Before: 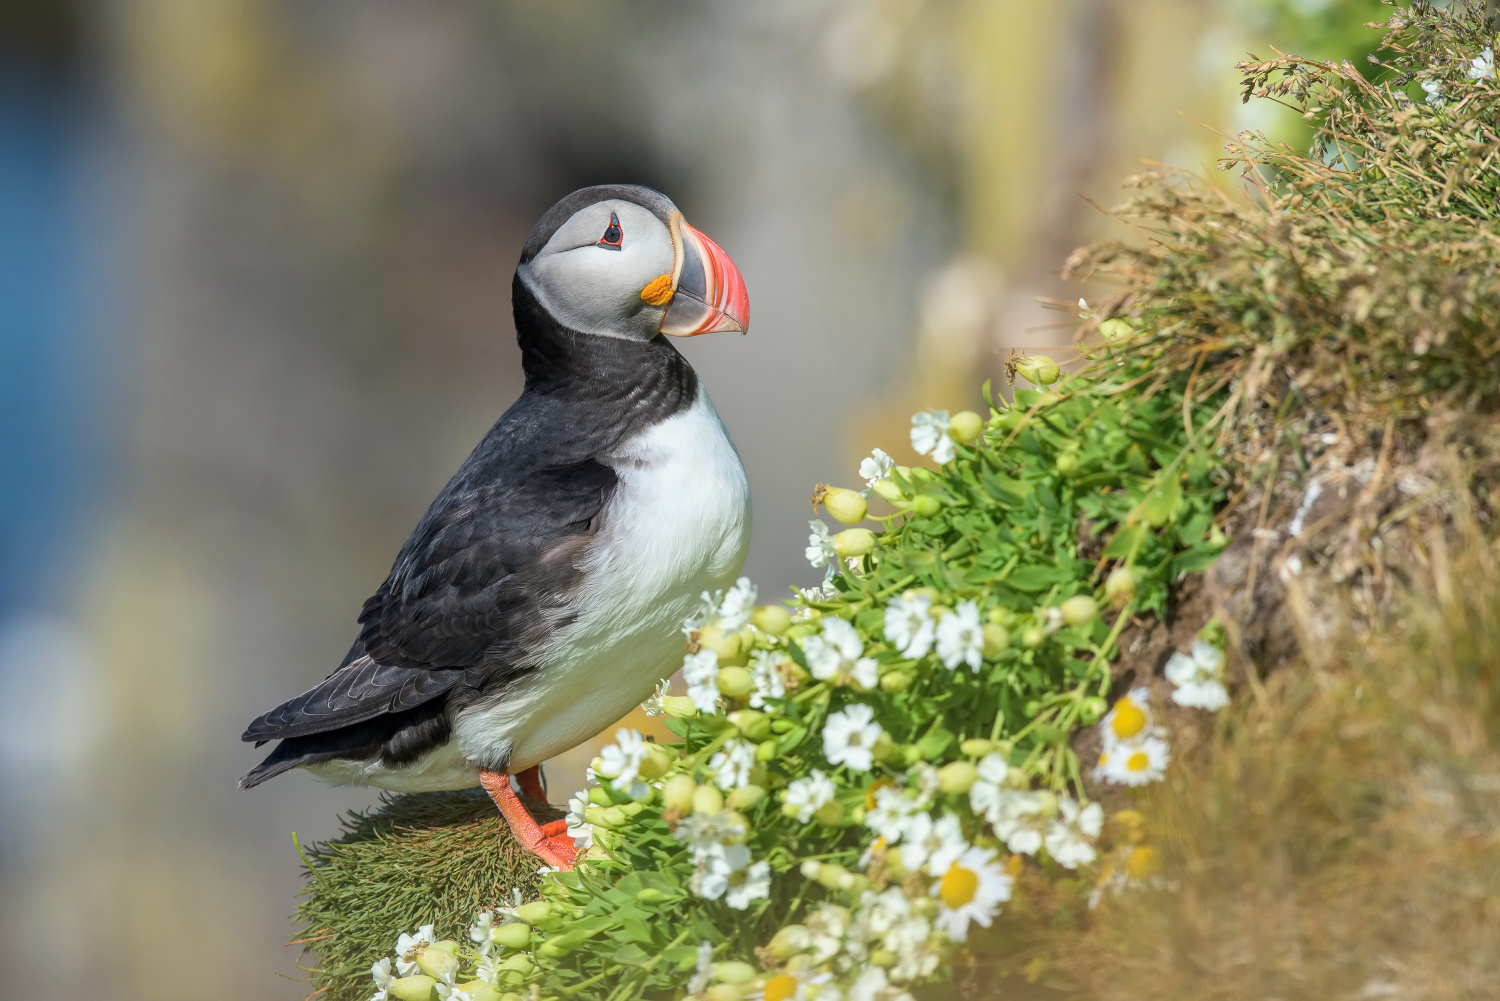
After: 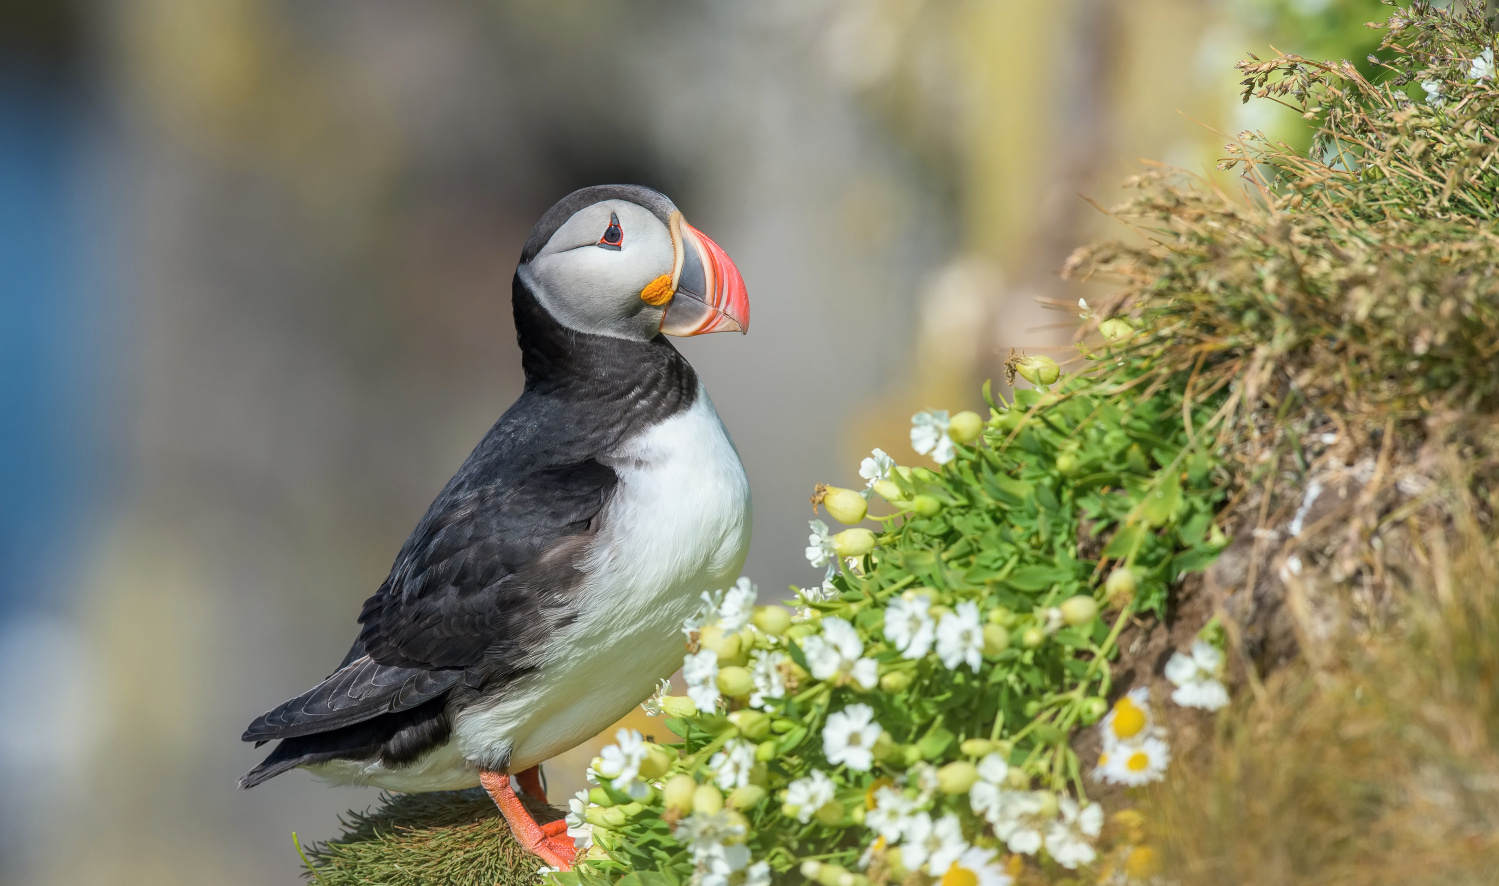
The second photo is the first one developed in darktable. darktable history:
crop and rotate: top 0%, bottom 11.436%
